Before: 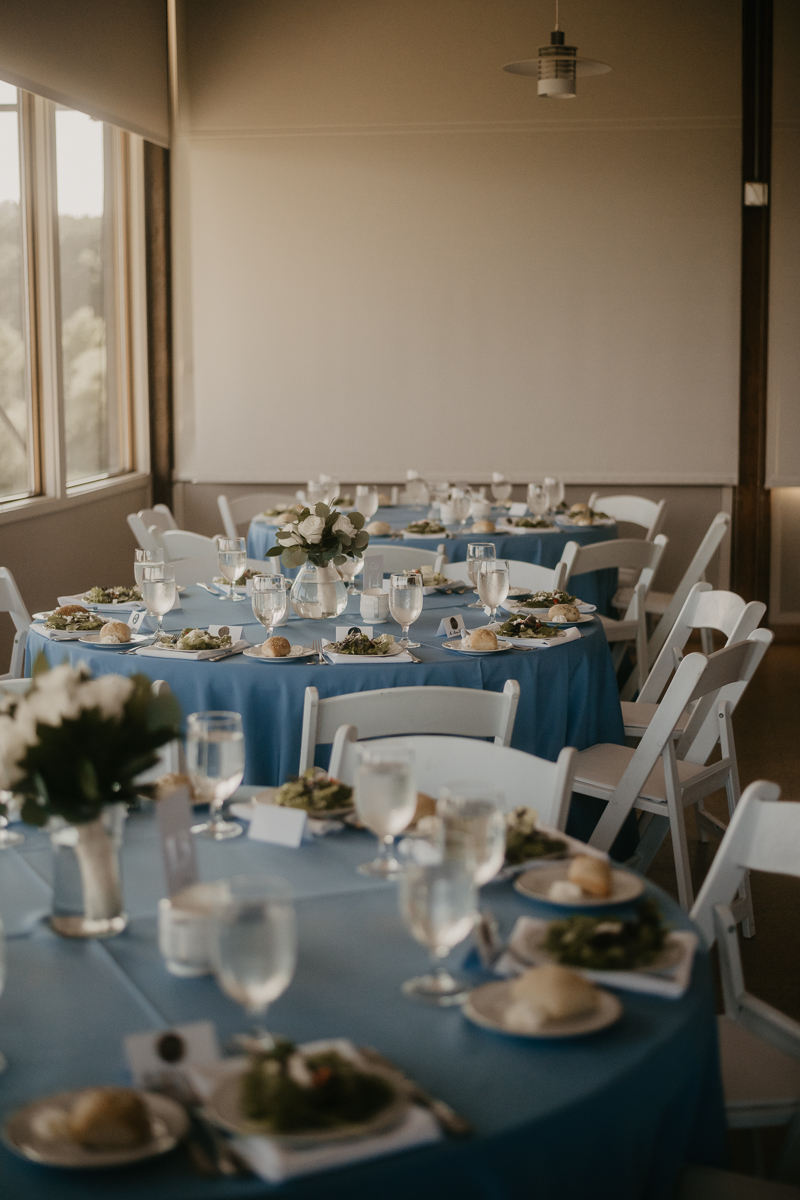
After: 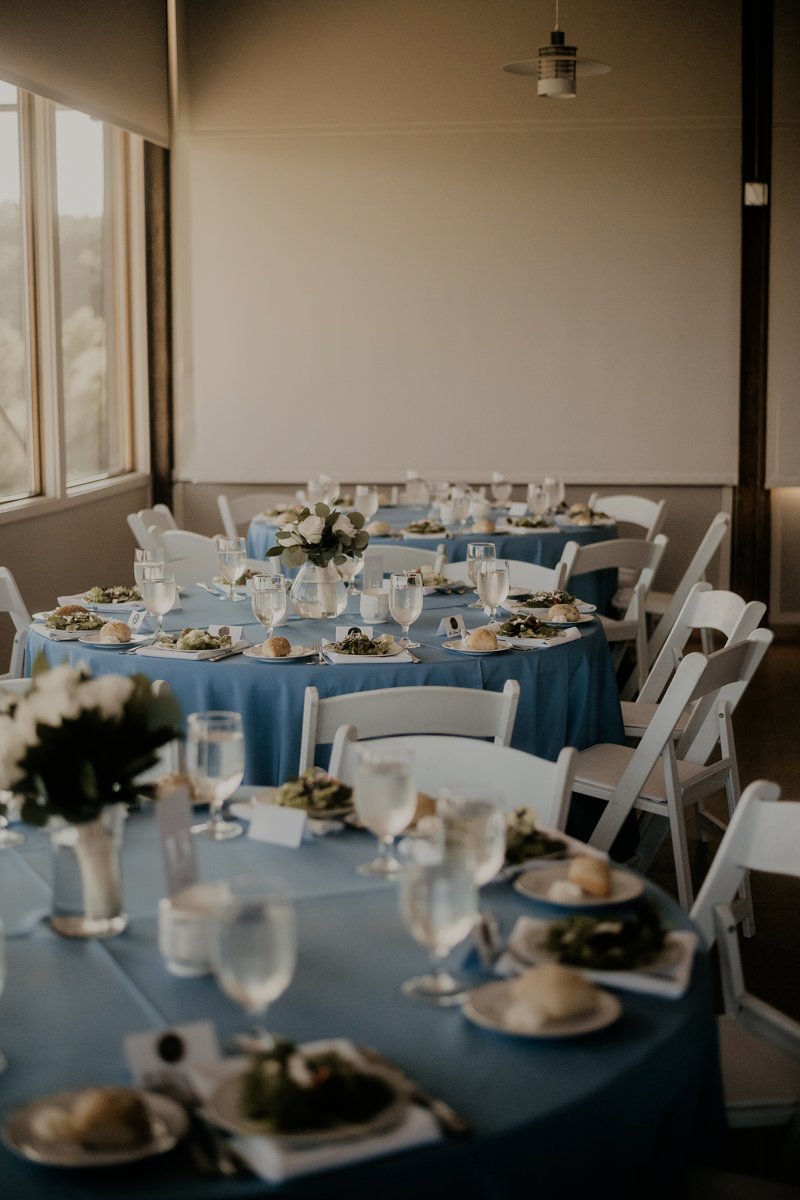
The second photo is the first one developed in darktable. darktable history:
filmic rgb: black relative exposure -7.65 EV, white relative exposure 4.56 EV, threshold 2.94 EV, hardness 3.61, color science v6 (2022), enable highlight reconstruction true
